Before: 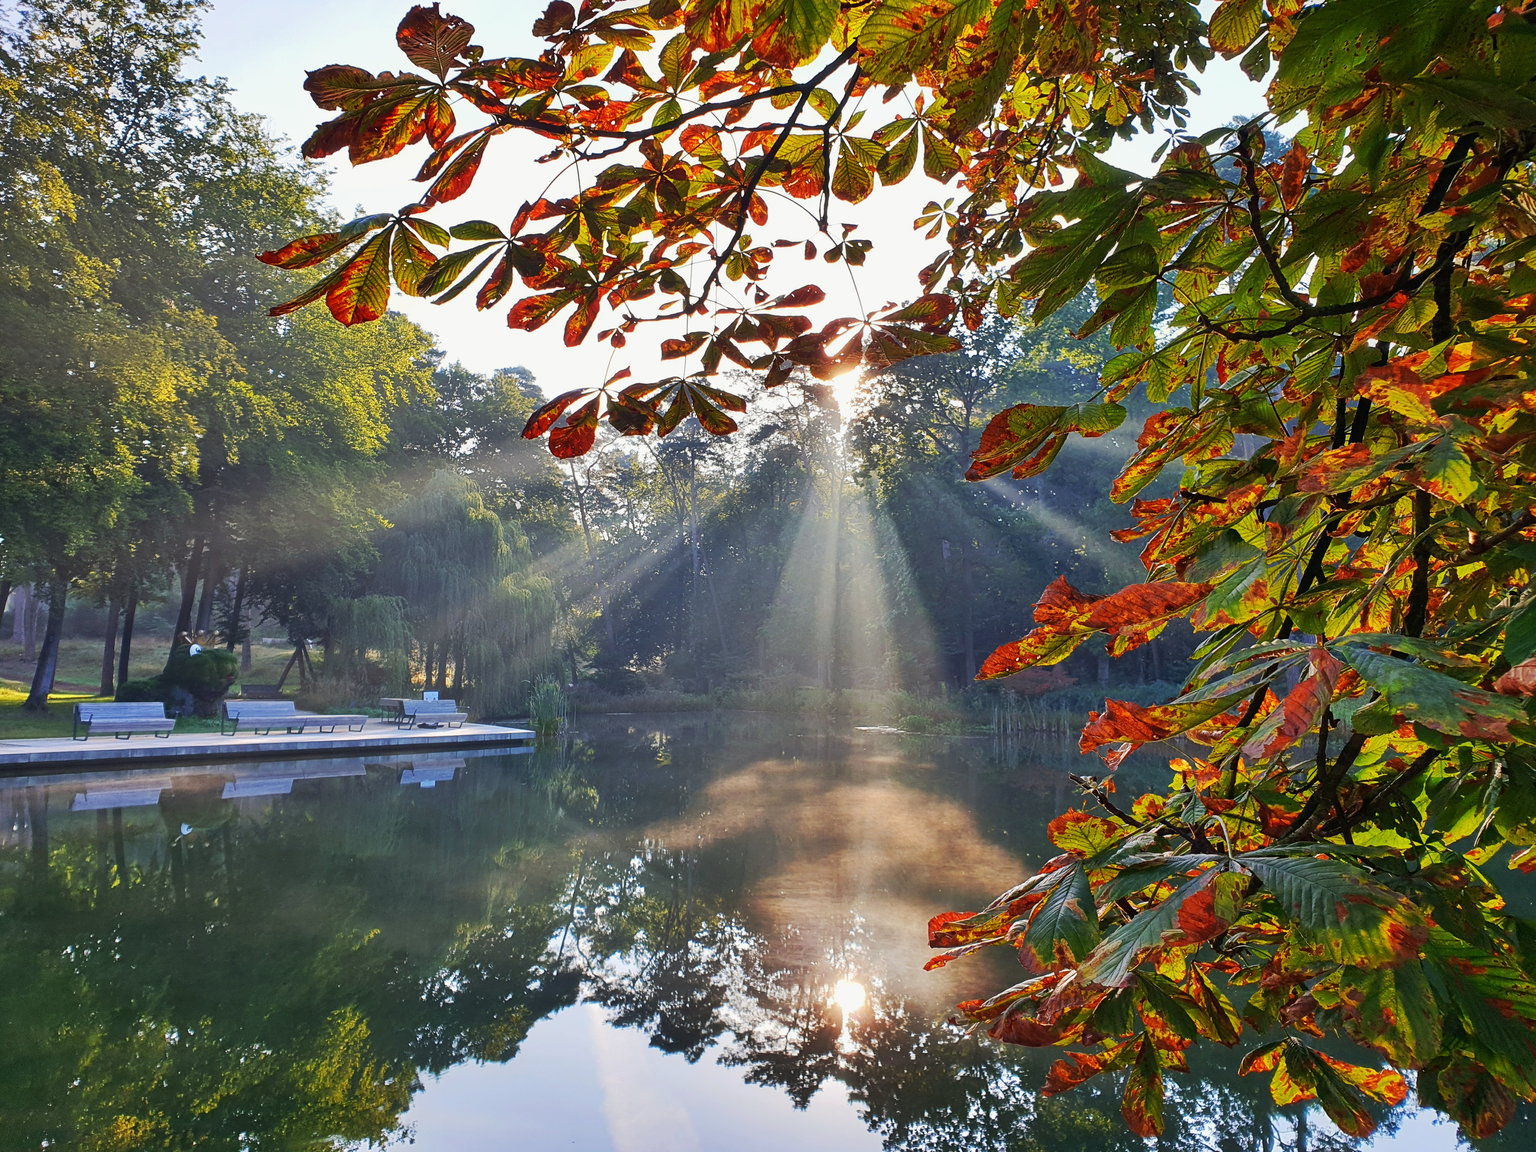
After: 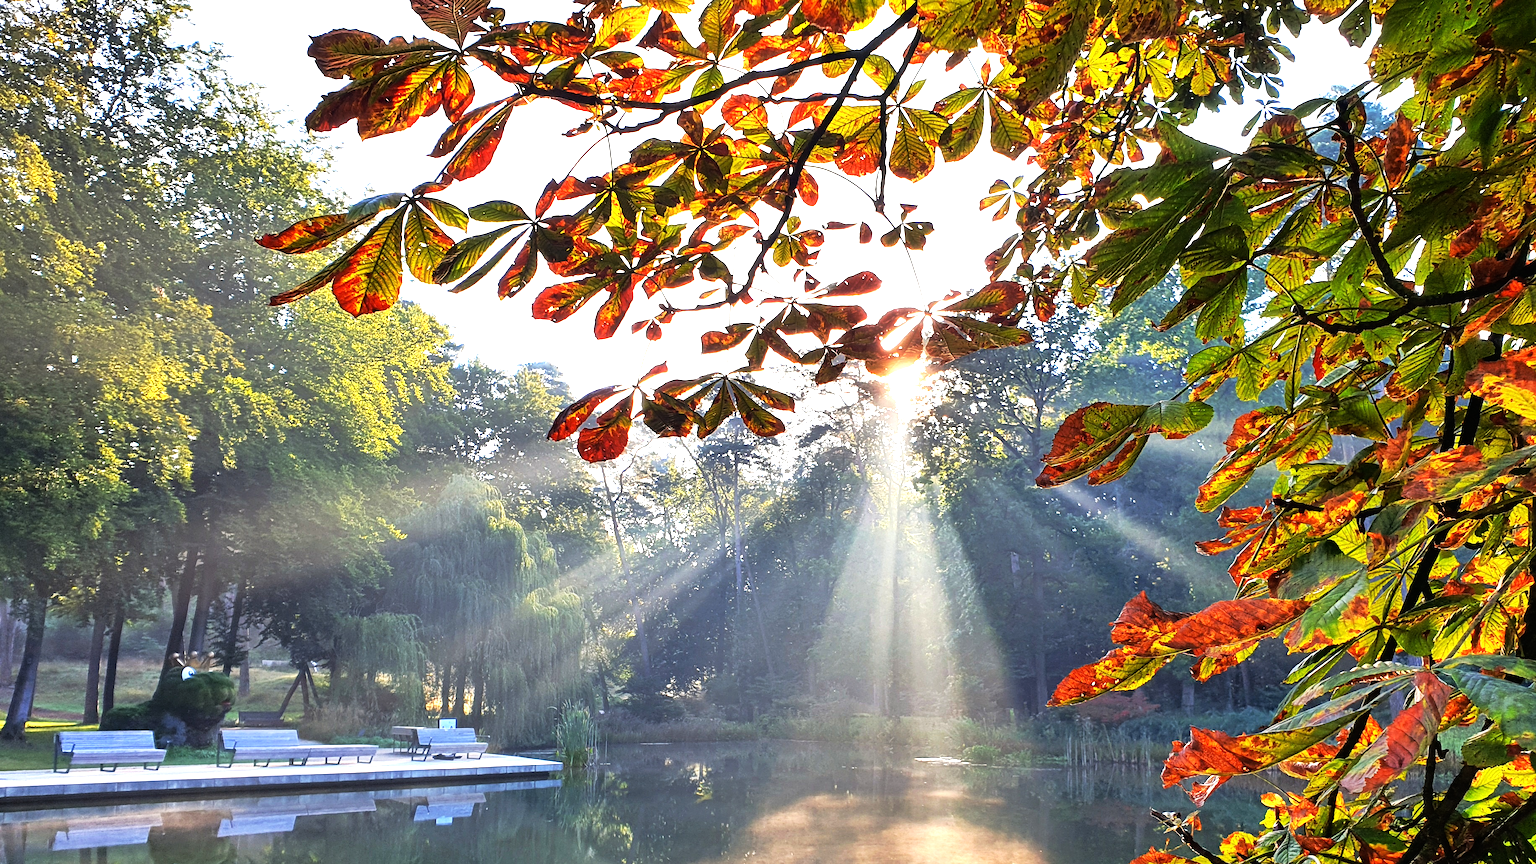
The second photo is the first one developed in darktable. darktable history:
crop: left 1.615%, top 3.378%, right 7.581%, bottom 28.469%
tone equalizer: -8 EV -1.05 EV, -7 EV -1.01 EV, -6 EV -0.841 EV, -5 EV -0.58 EV, -3 EV 0.61 EV, -2 EV 0.846 EV, -1 EV 0.991 EV, +0 EV 1.07 EV
